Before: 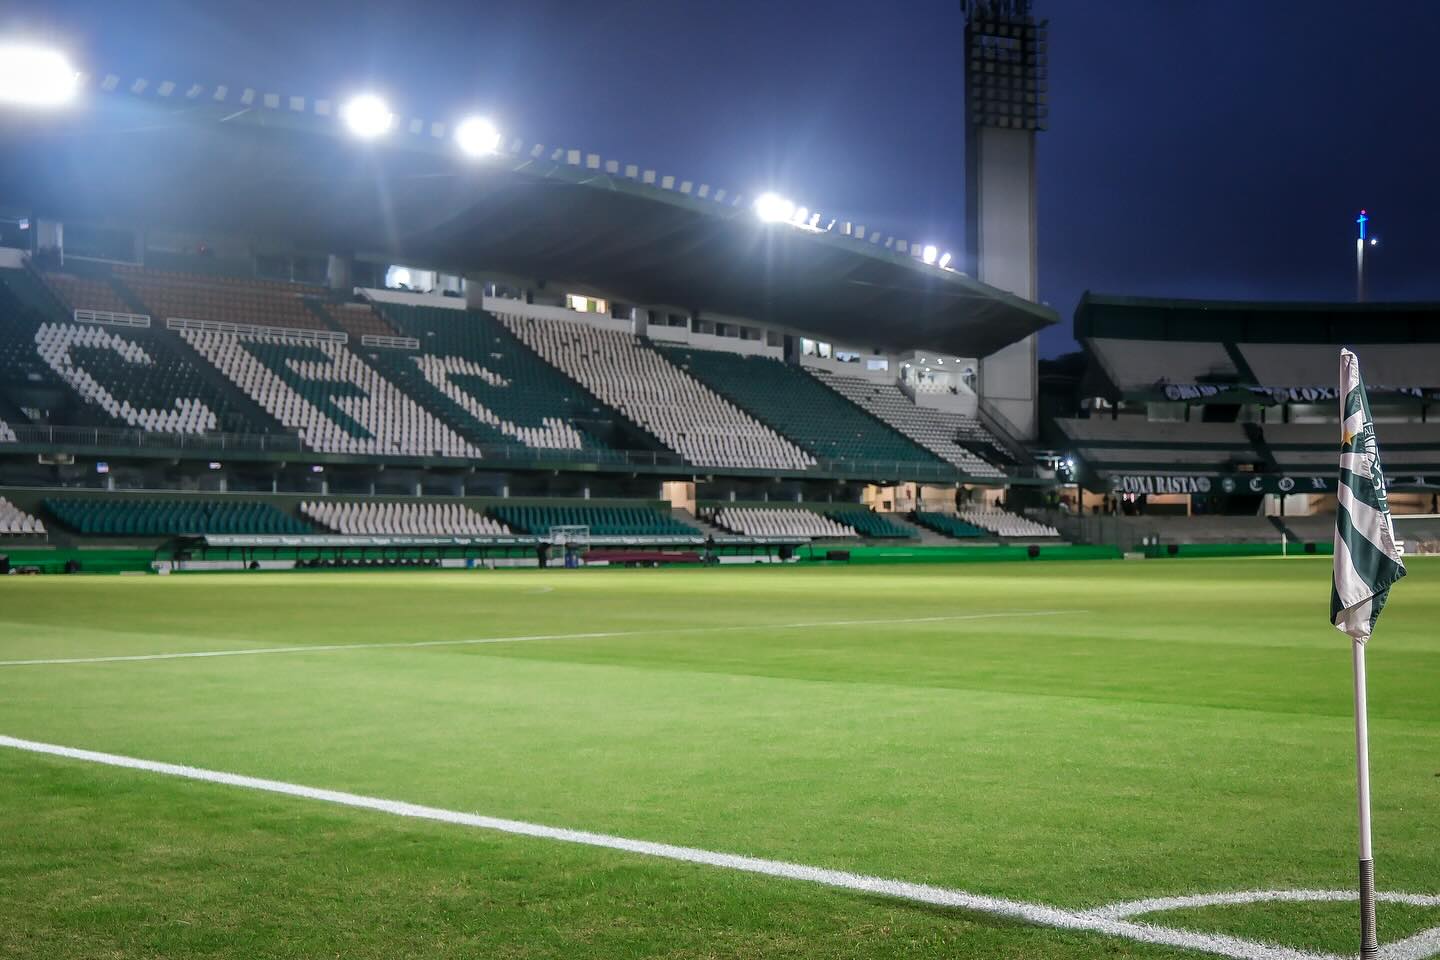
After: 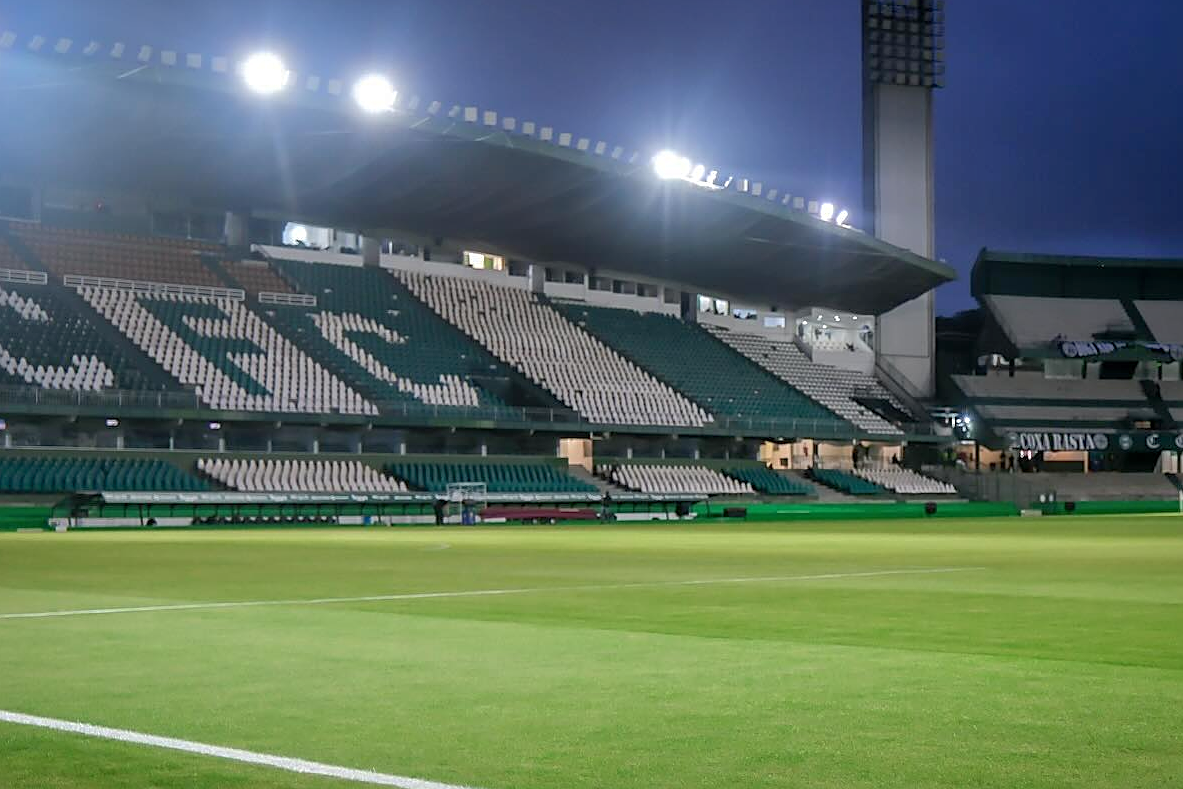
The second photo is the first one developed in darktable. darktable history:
crop and rotate: left 7.196%, top 4.574%, right 10.605%, bottom 13.178%
sharpen: on, module defaults
shadows and highlights: on, module defaults
